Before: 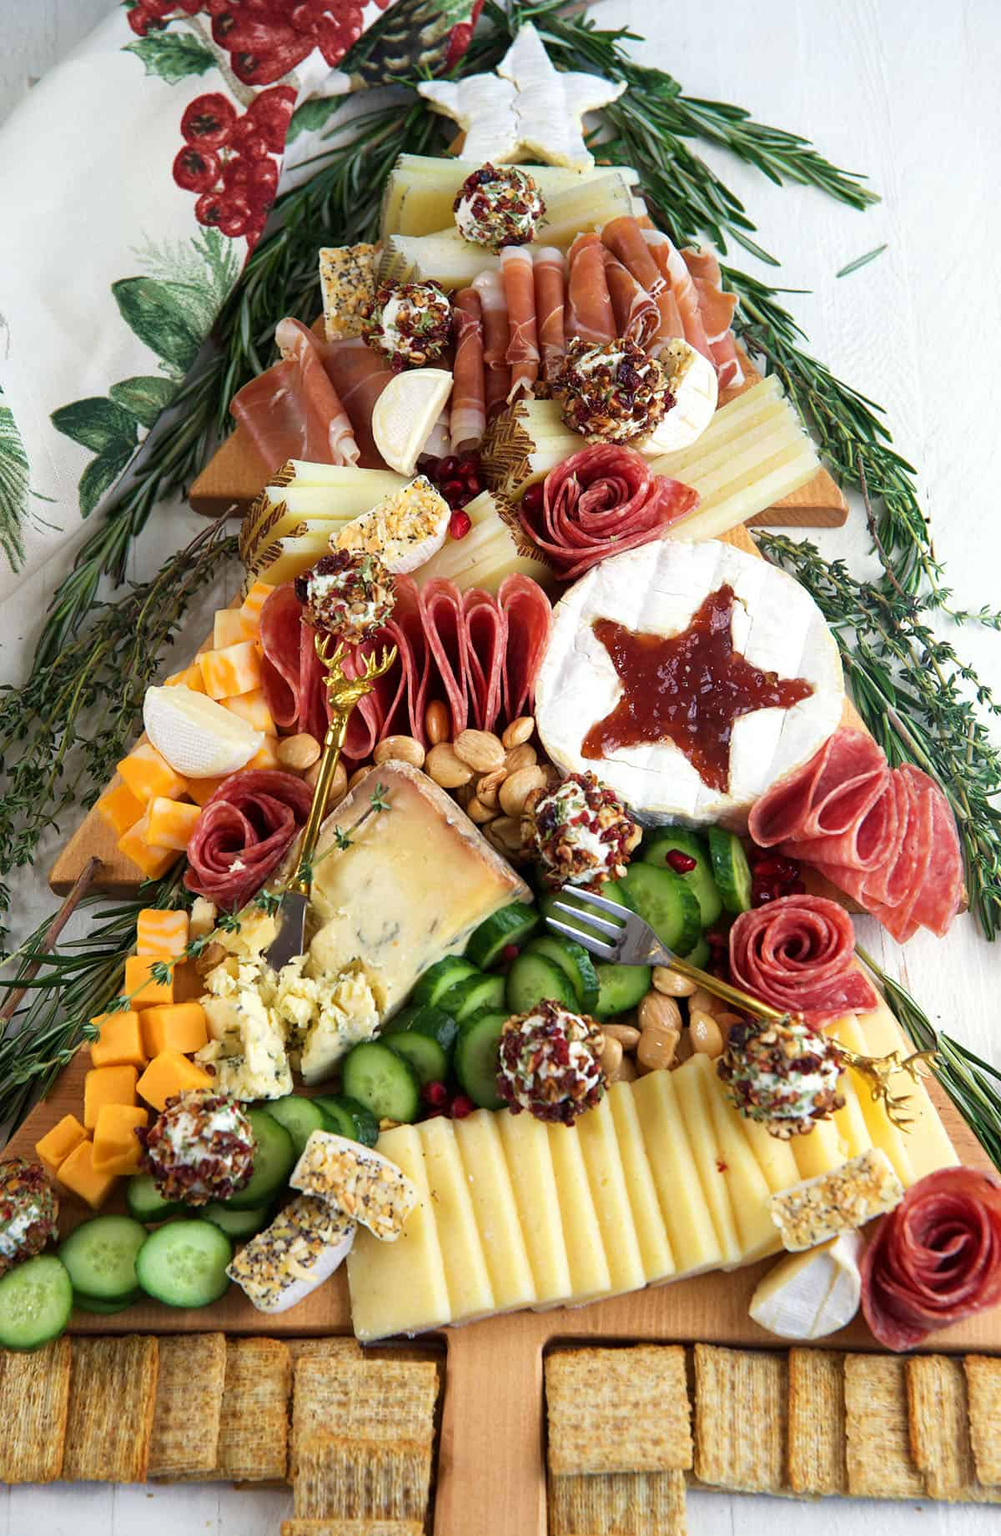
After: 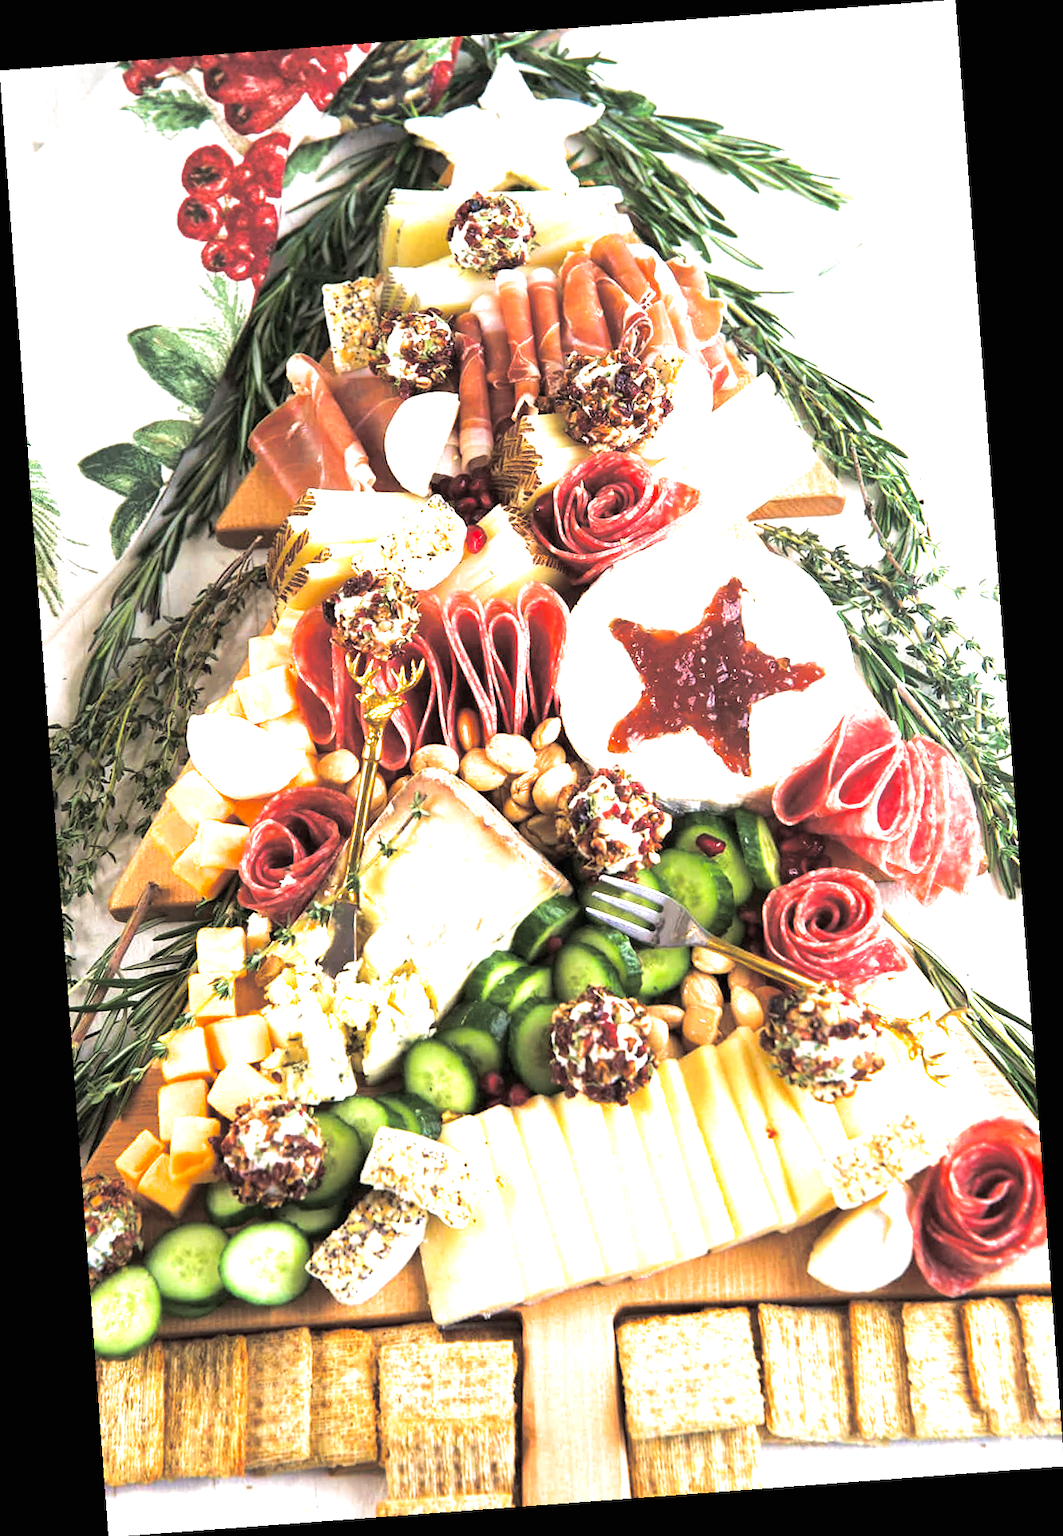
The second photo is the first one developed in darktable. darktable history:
exposure: black level correction 0, exposure 1.35 EV, compensate exposure bias true, compensate highlight preservation false
rotate and perspective: rotation -4.25°, automatic cropping off
split-toning: shadows › hue 36°, shadows › saturation 0.05, highlights › hue 10.8°, highlights › saturation 0.15, compress 40%
color correction: highlights a* 3.84, highlights b* 5.07
